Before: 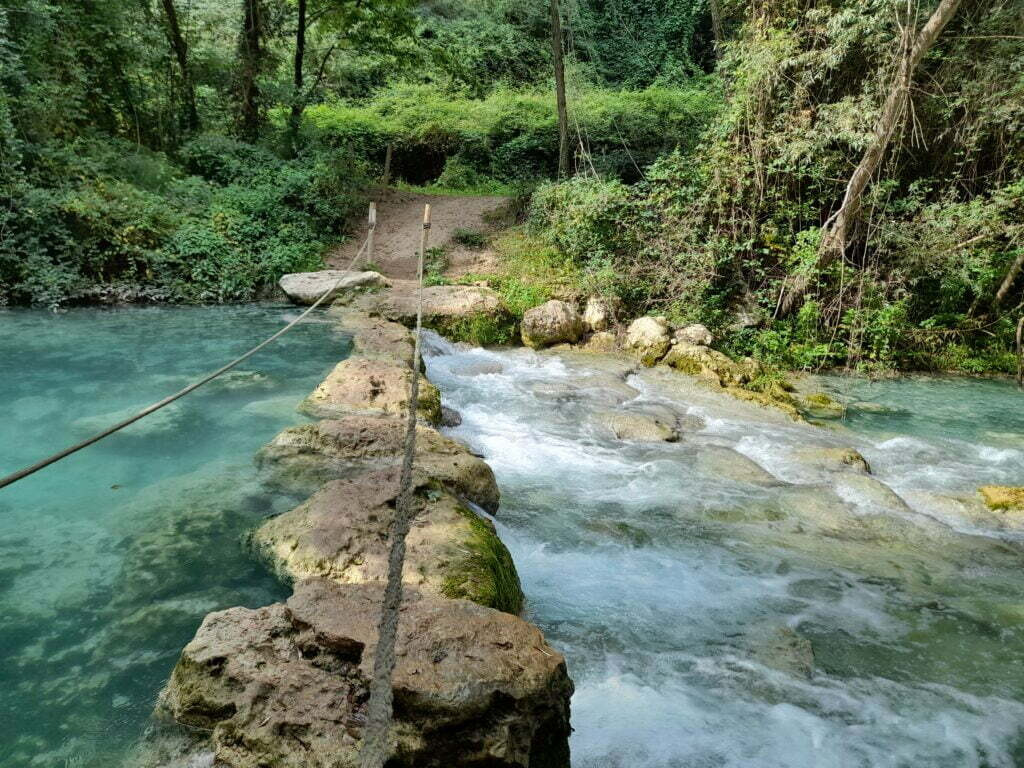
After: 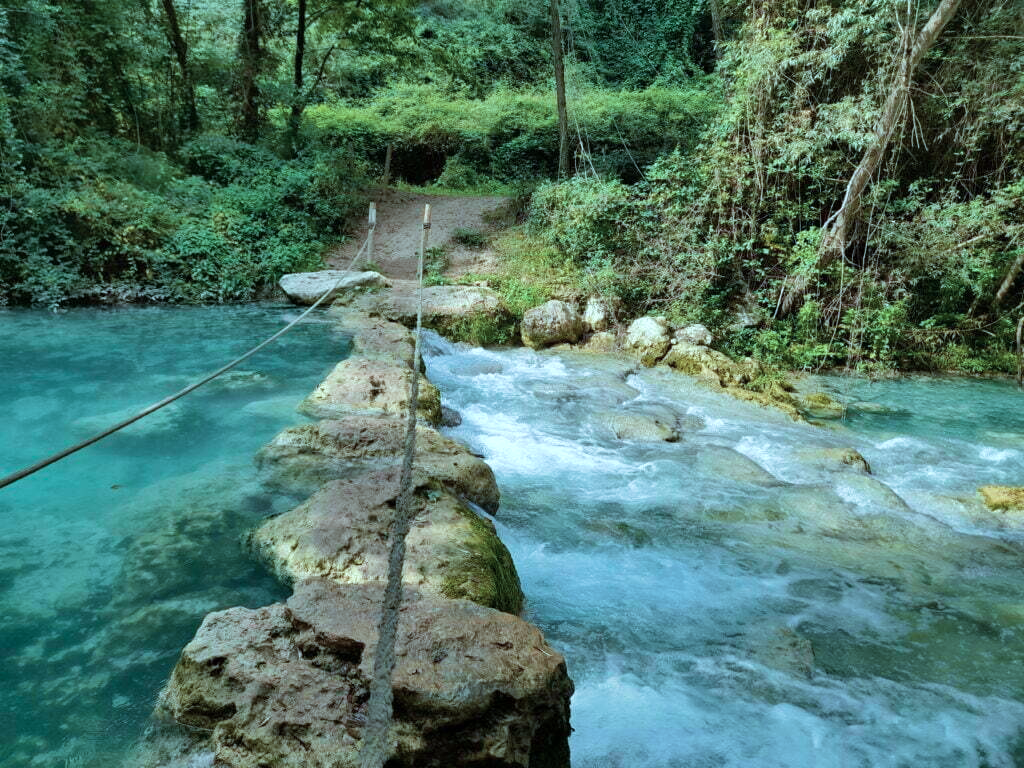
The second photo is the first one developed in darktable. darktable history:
color correction: highlights a* -12.64, highlights b* -18.1, saturation 0.7
velvia: strength 45%
